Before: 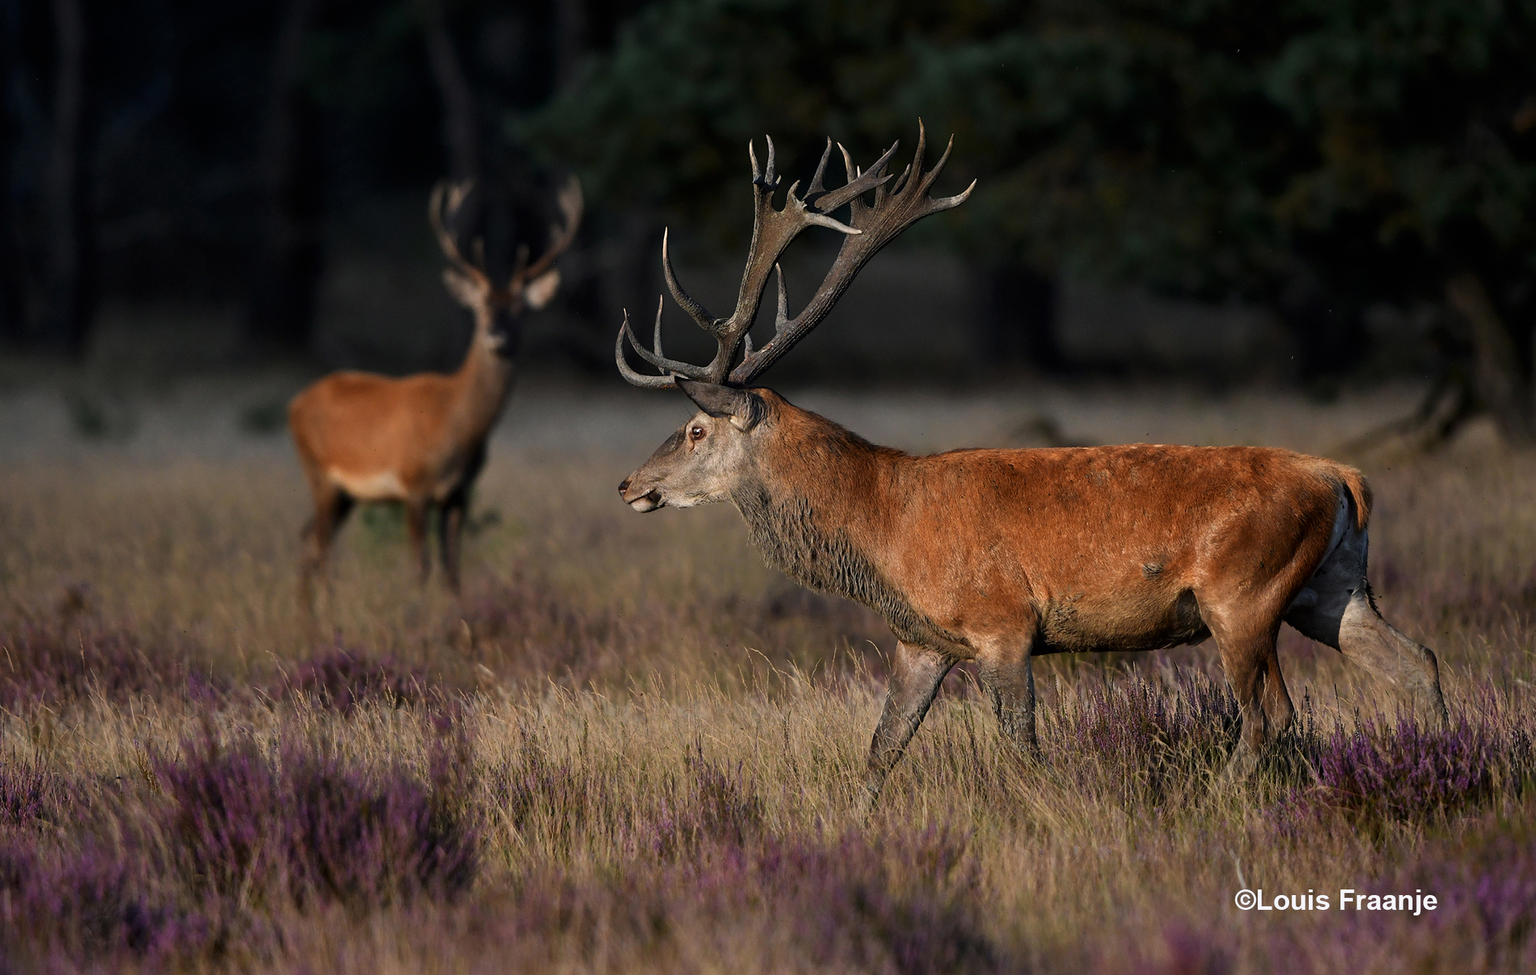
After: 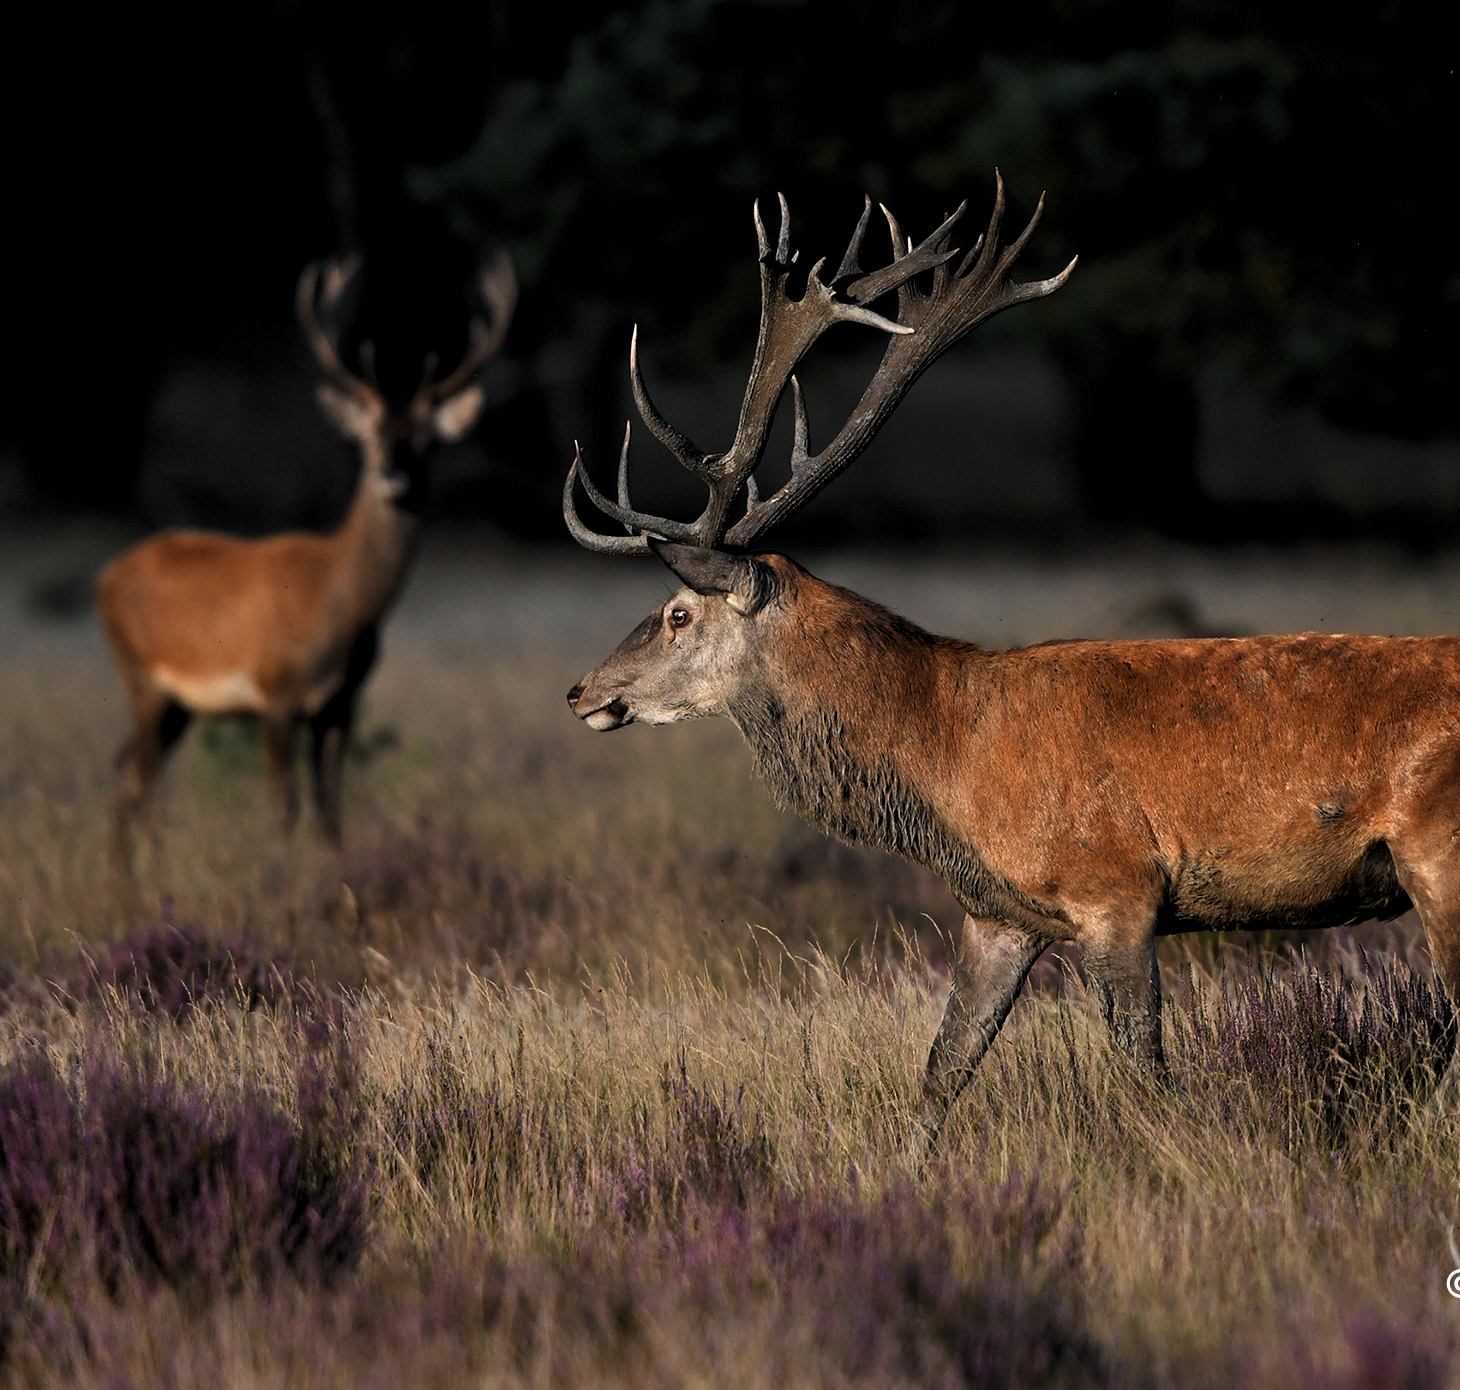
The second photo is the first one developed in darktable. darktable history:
crop and rotate: left 14.436%, right 18.898%
levels: levels [0.052, 0.496, 0.908]
